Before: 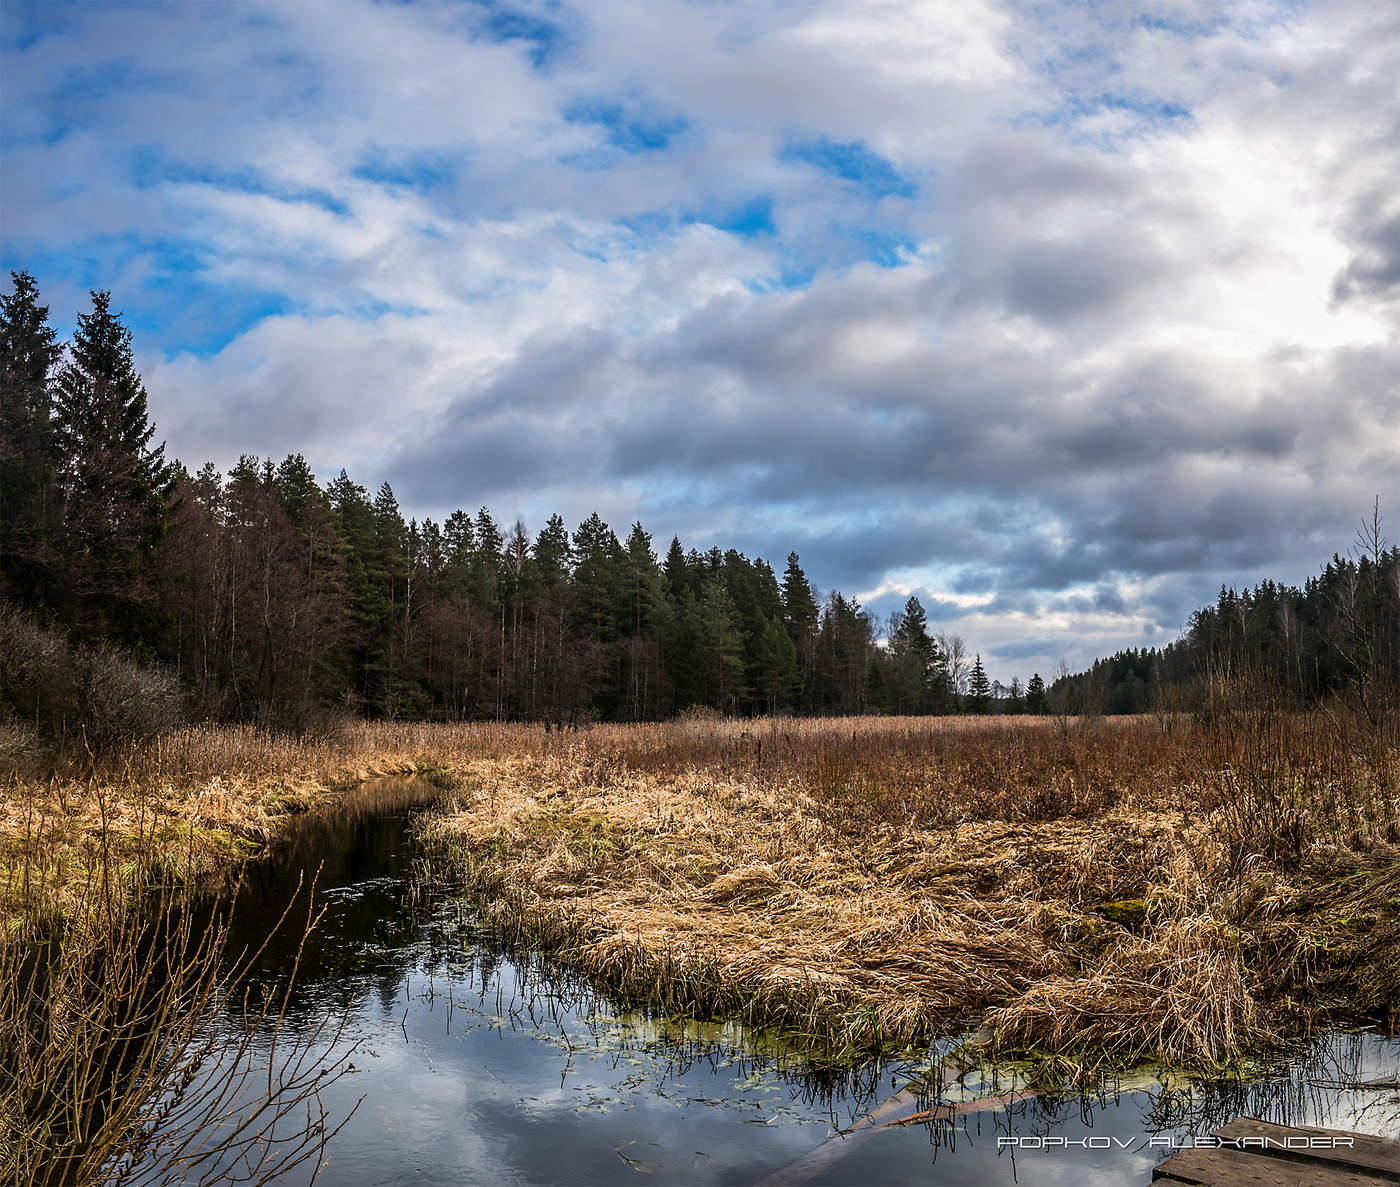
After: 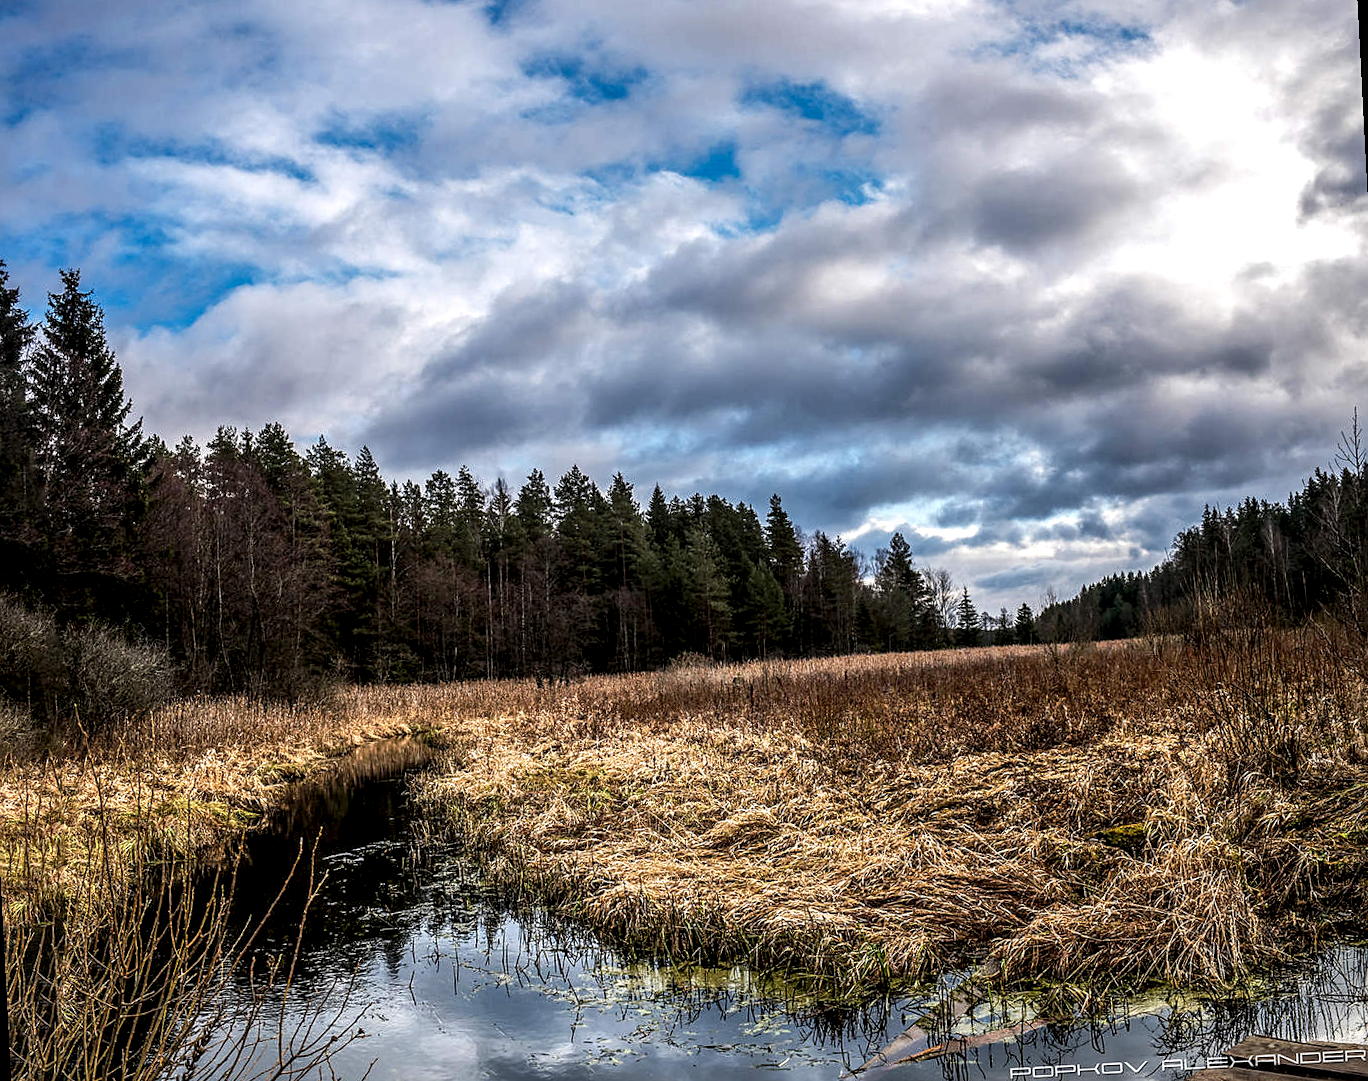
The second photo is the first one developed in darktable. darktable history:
sharpen: amount 0.2
rotate and perspective: rotation -3°, crop left 0.031, crop right 0.968, crop top 0.07, crop bottom 0.93
local contrast: highlights 60%, shadows 60%, detail 160%
